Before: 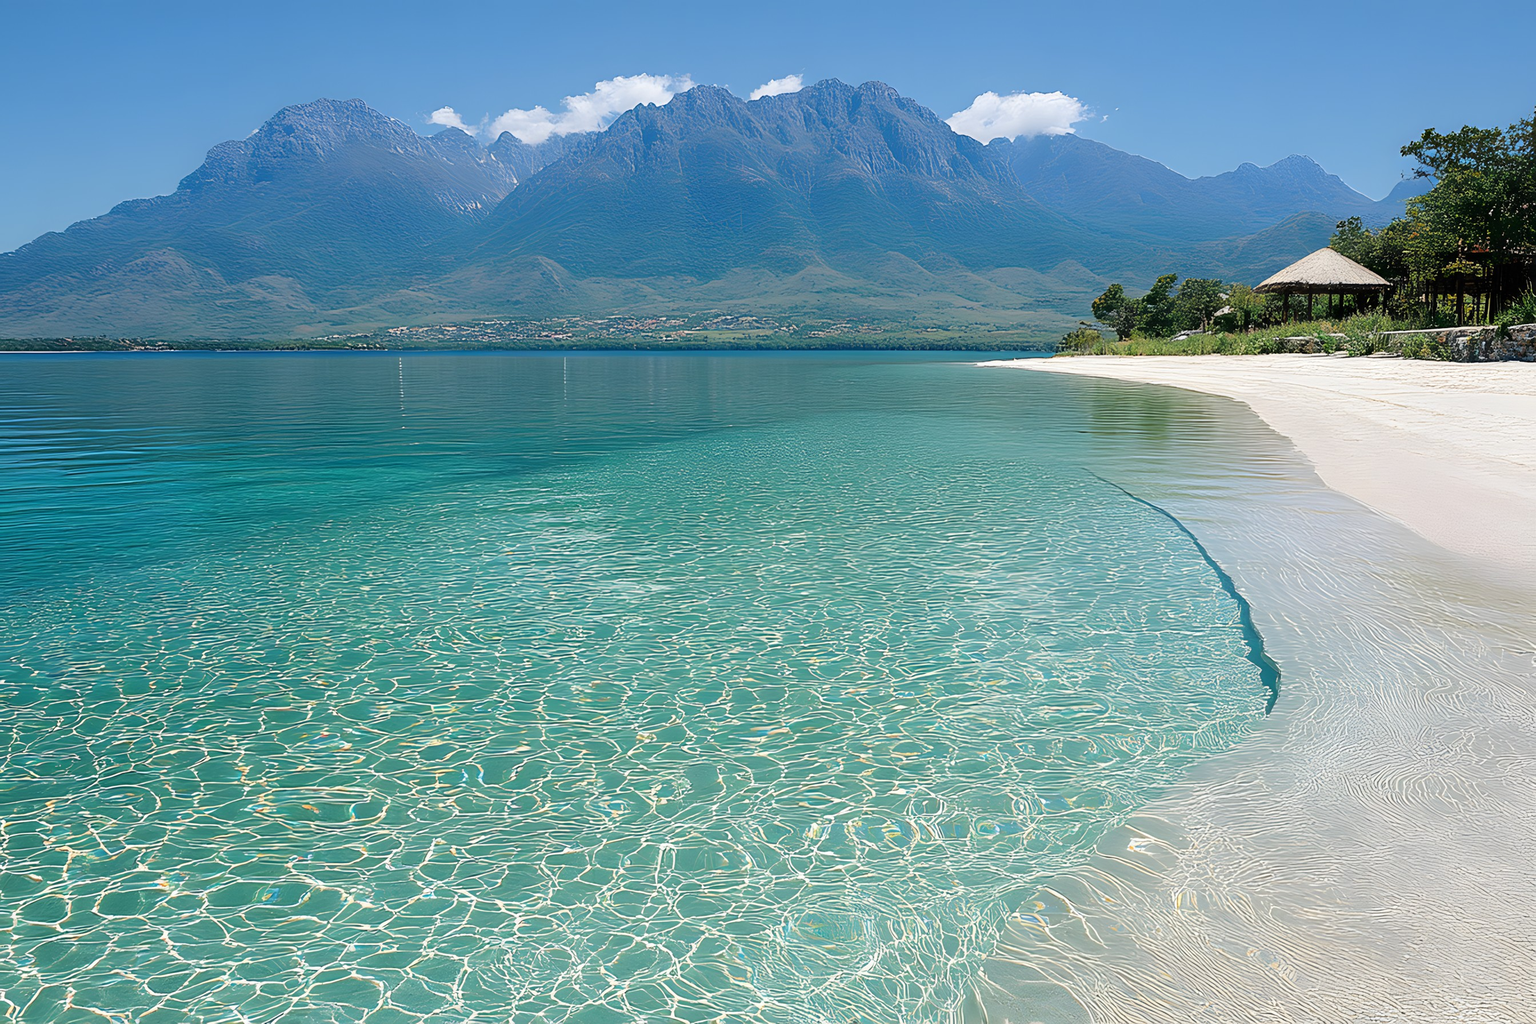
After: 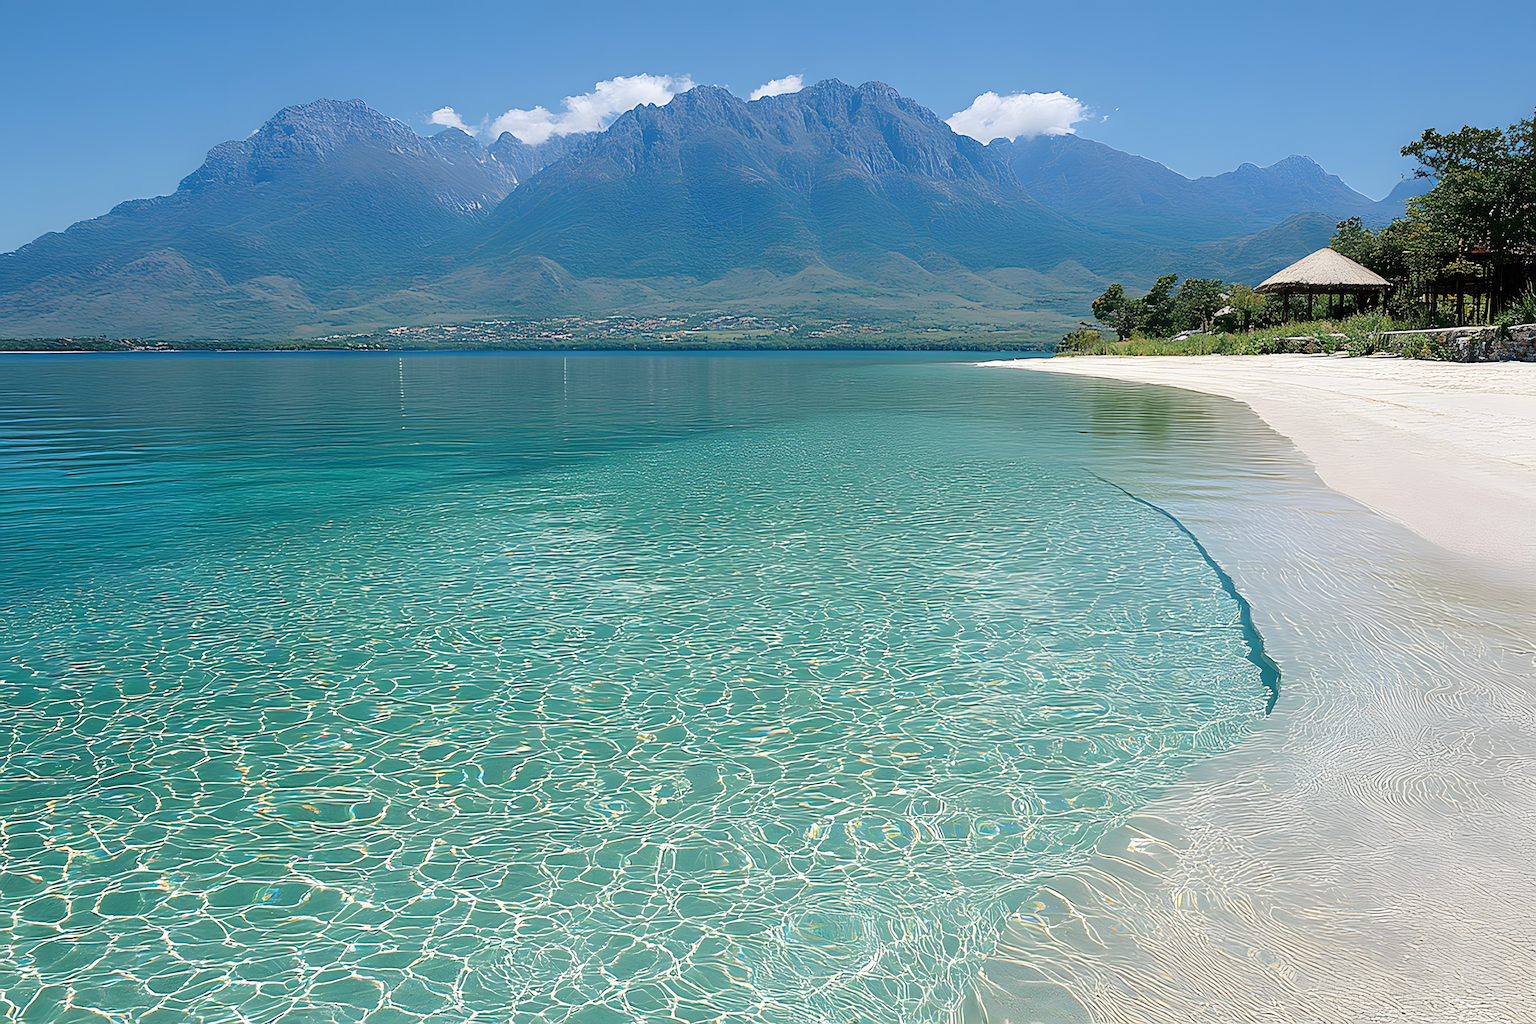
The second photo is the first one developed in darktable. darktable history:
rotate and perspective: automatic cropping off
exposure: compensate highlight preservation false
sharpen: radius 1.272, amount 0.305, threshold 0
